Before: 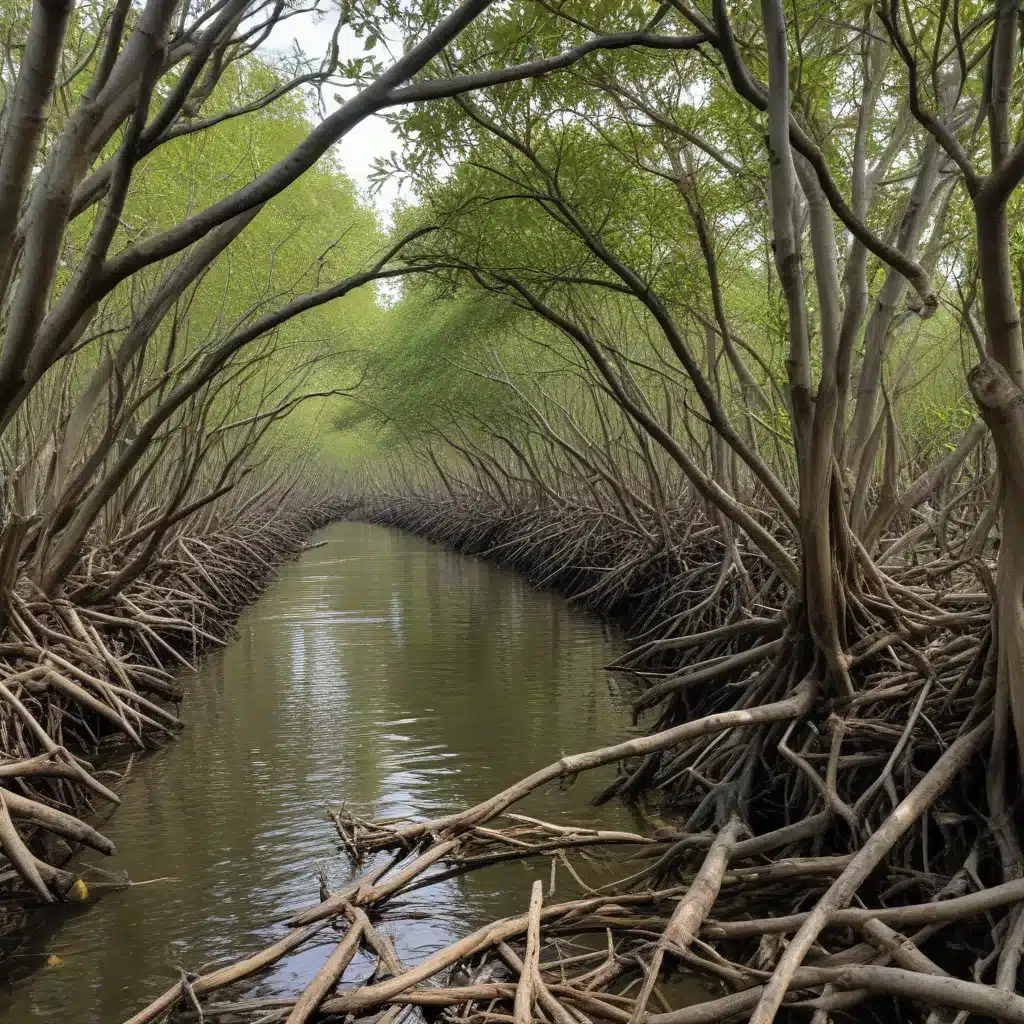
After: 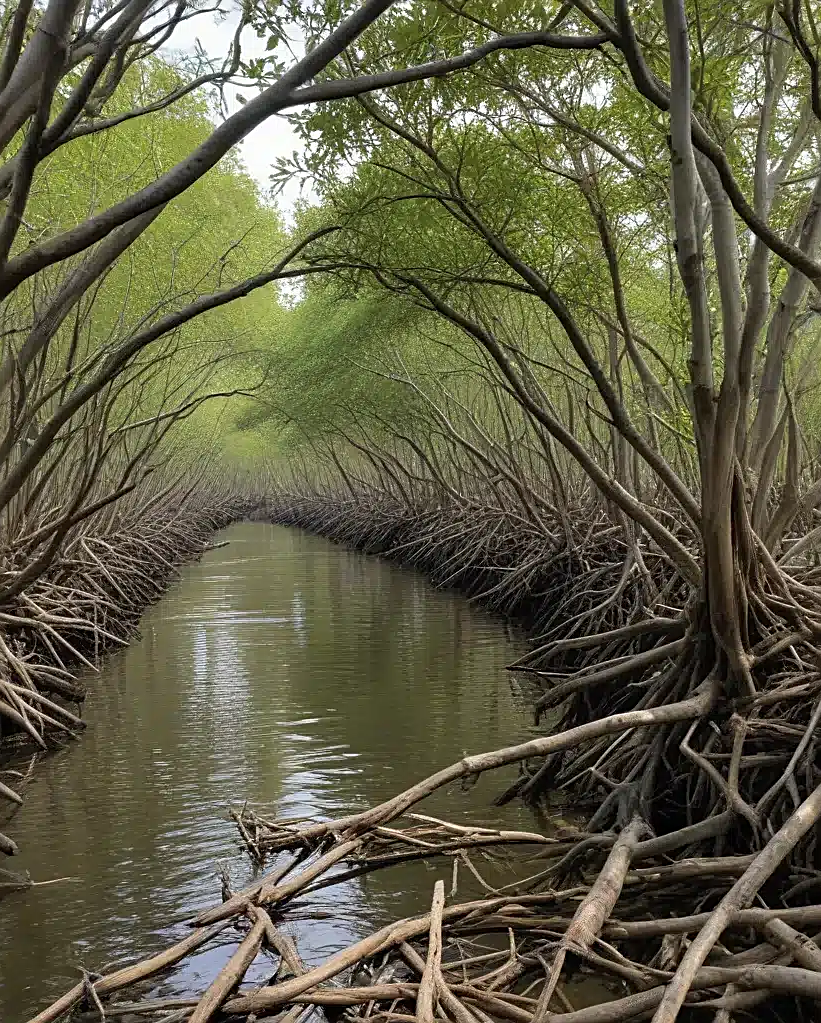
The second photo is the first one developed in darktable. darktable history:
sharpen: on, module defaults
crop and rotate: left 9.597%, right 10.195%
white balance: emerald 1
